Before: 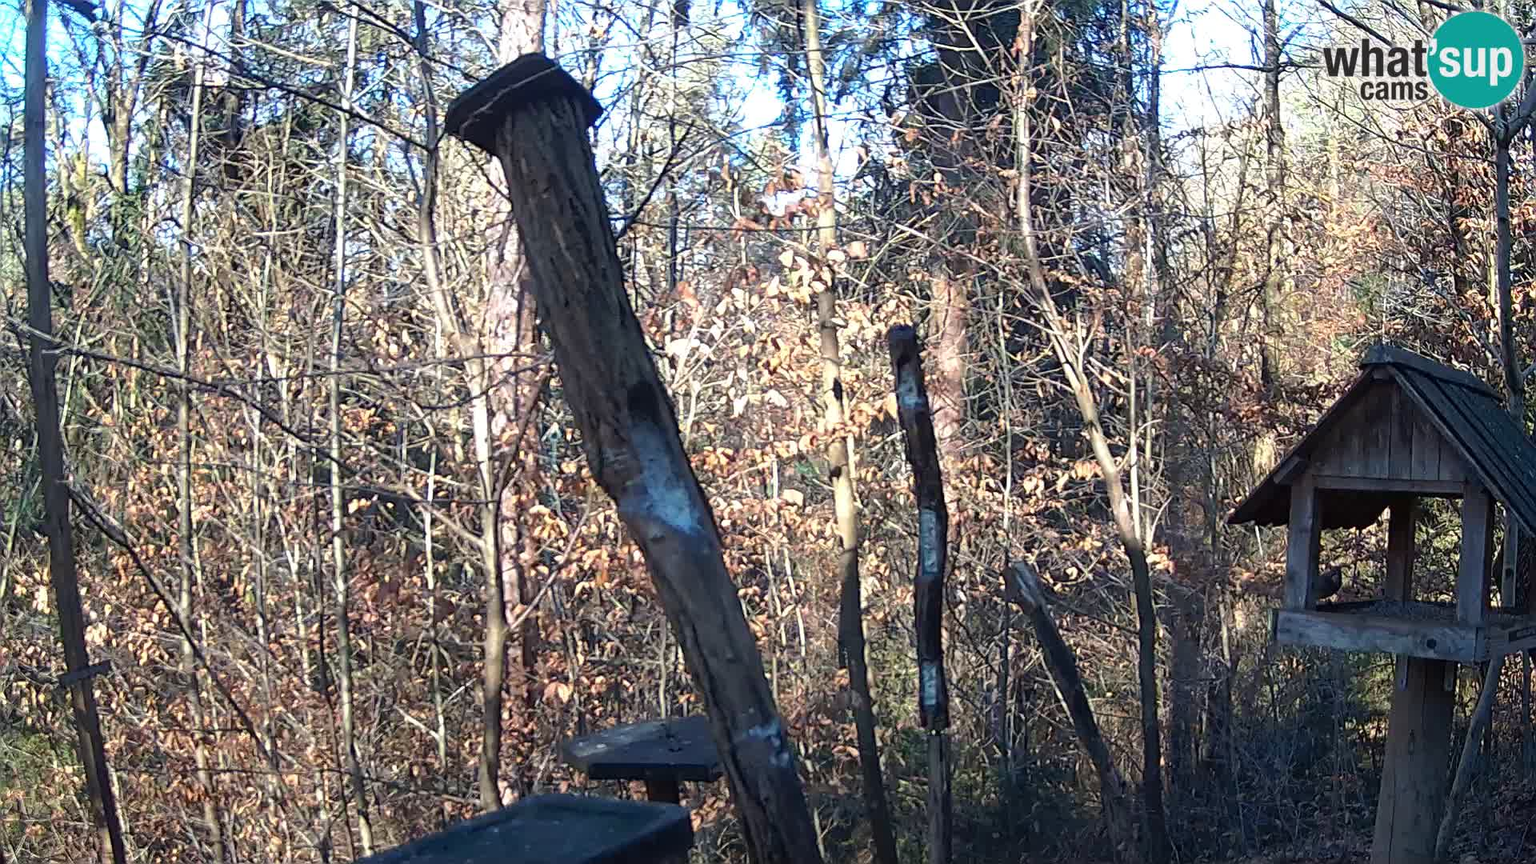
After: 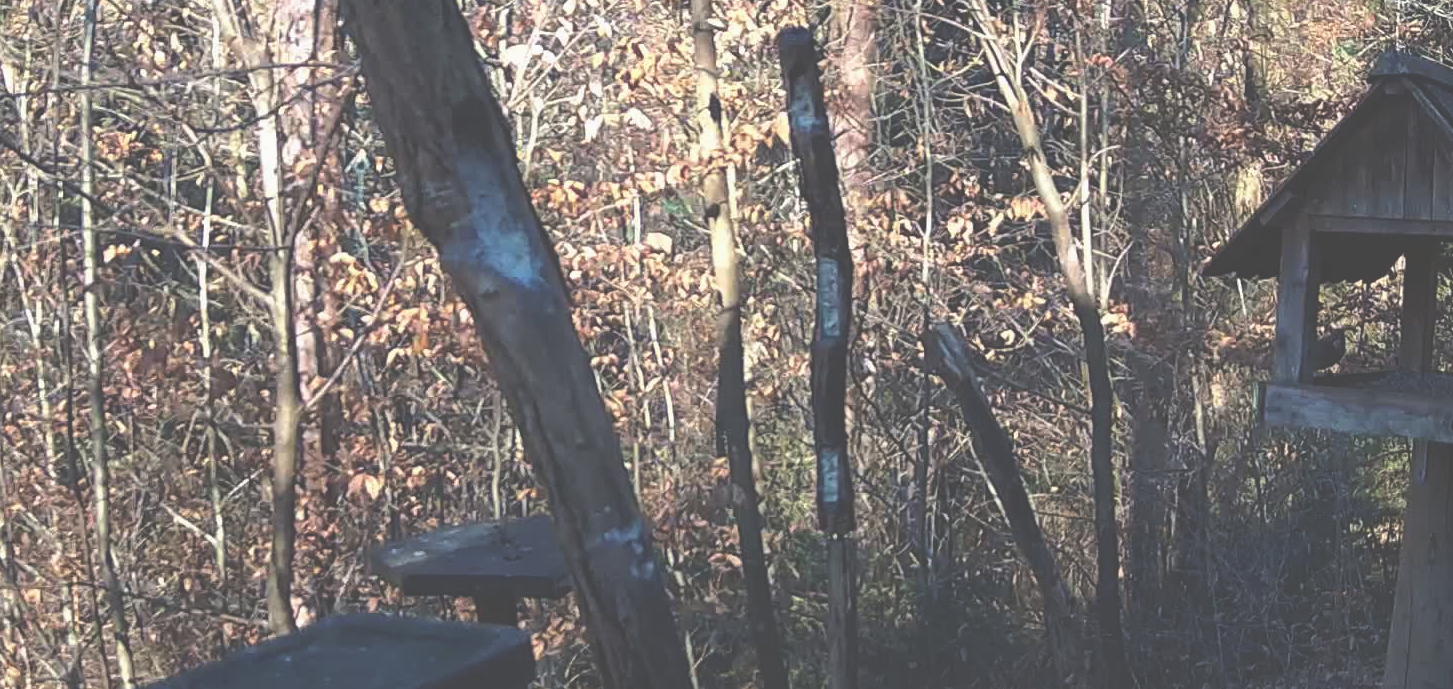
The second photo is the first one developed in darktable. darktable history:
exposure: black level correction -0.062, exposure -0.05 EV, compensate highlight preservation false
crop and rotate: left 17.299%, top 35.115%, right 7.015%, bottom 1.024%
